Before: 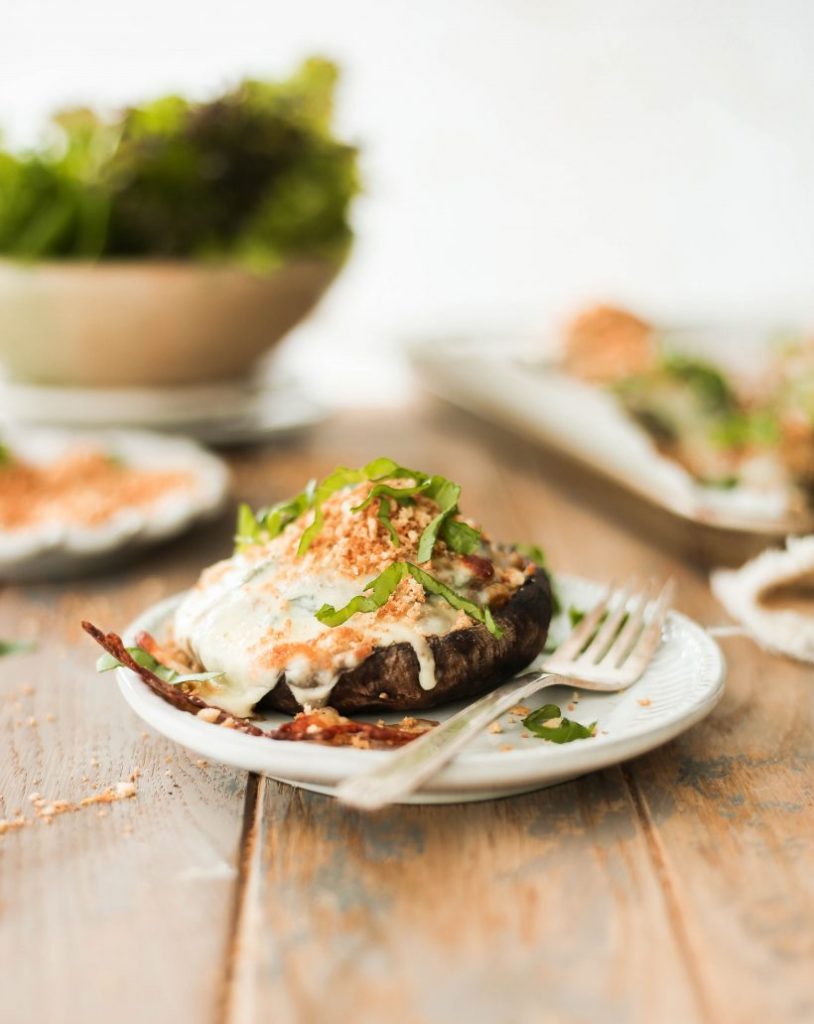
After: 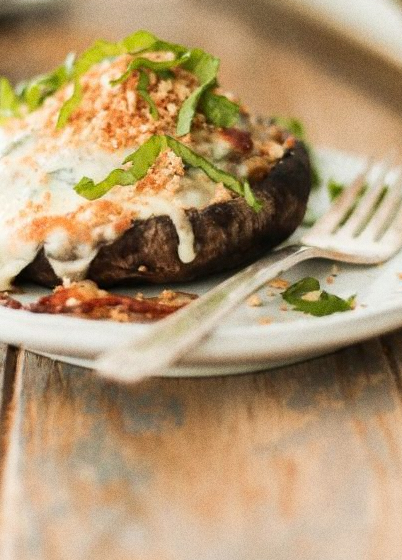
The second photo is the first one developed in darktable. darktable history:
crop: left 29.672%, top 41.786%, right 20.851%, bottom 3.487%
grain: coarseness 0.09 ISO
